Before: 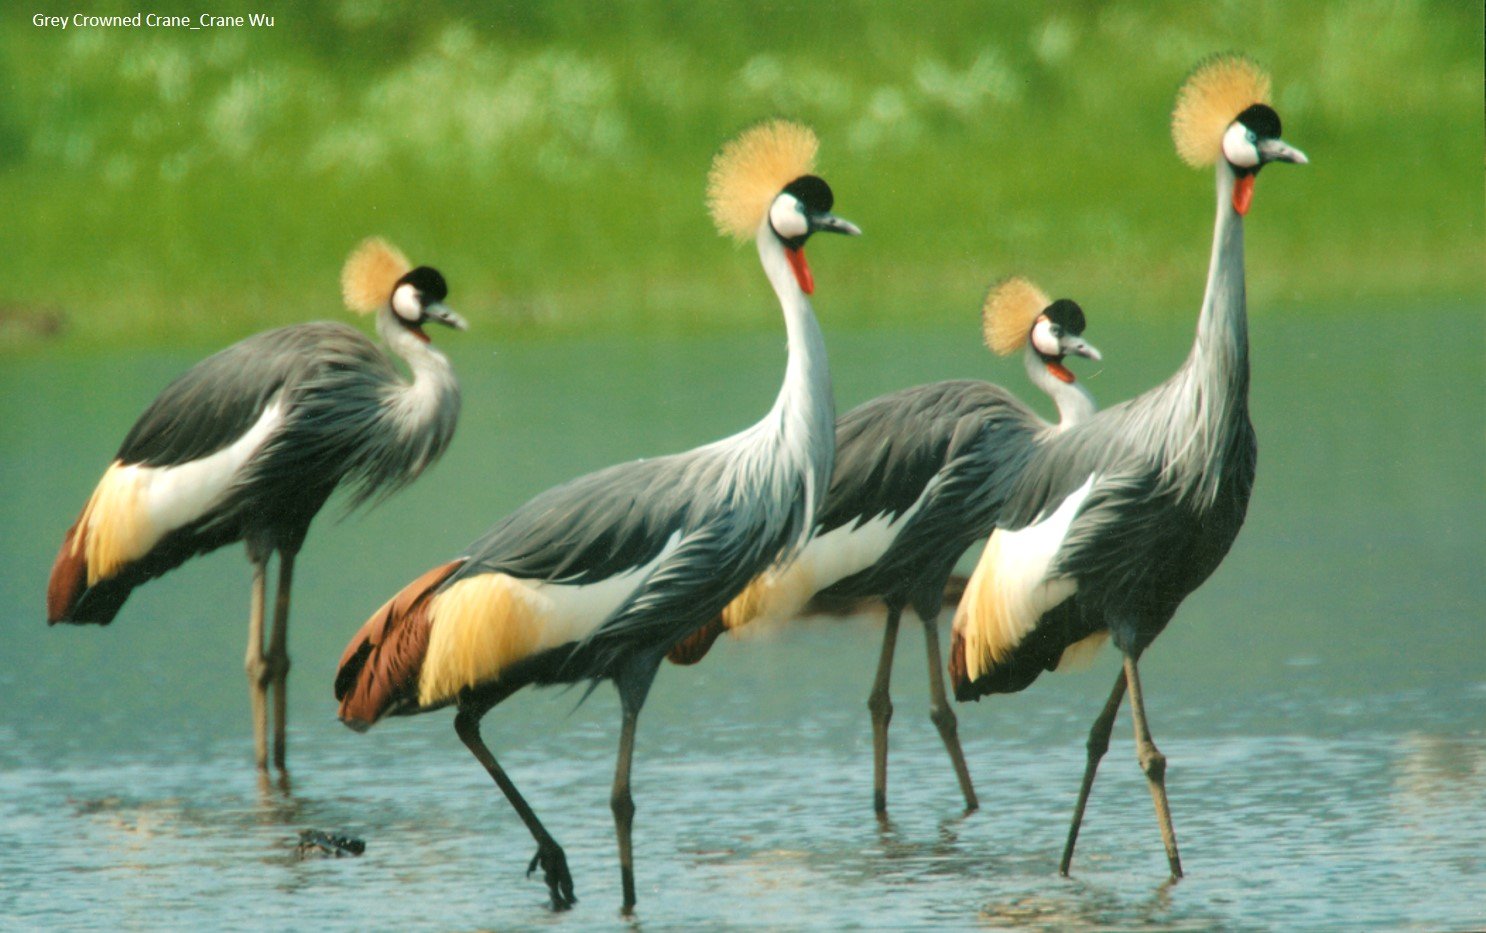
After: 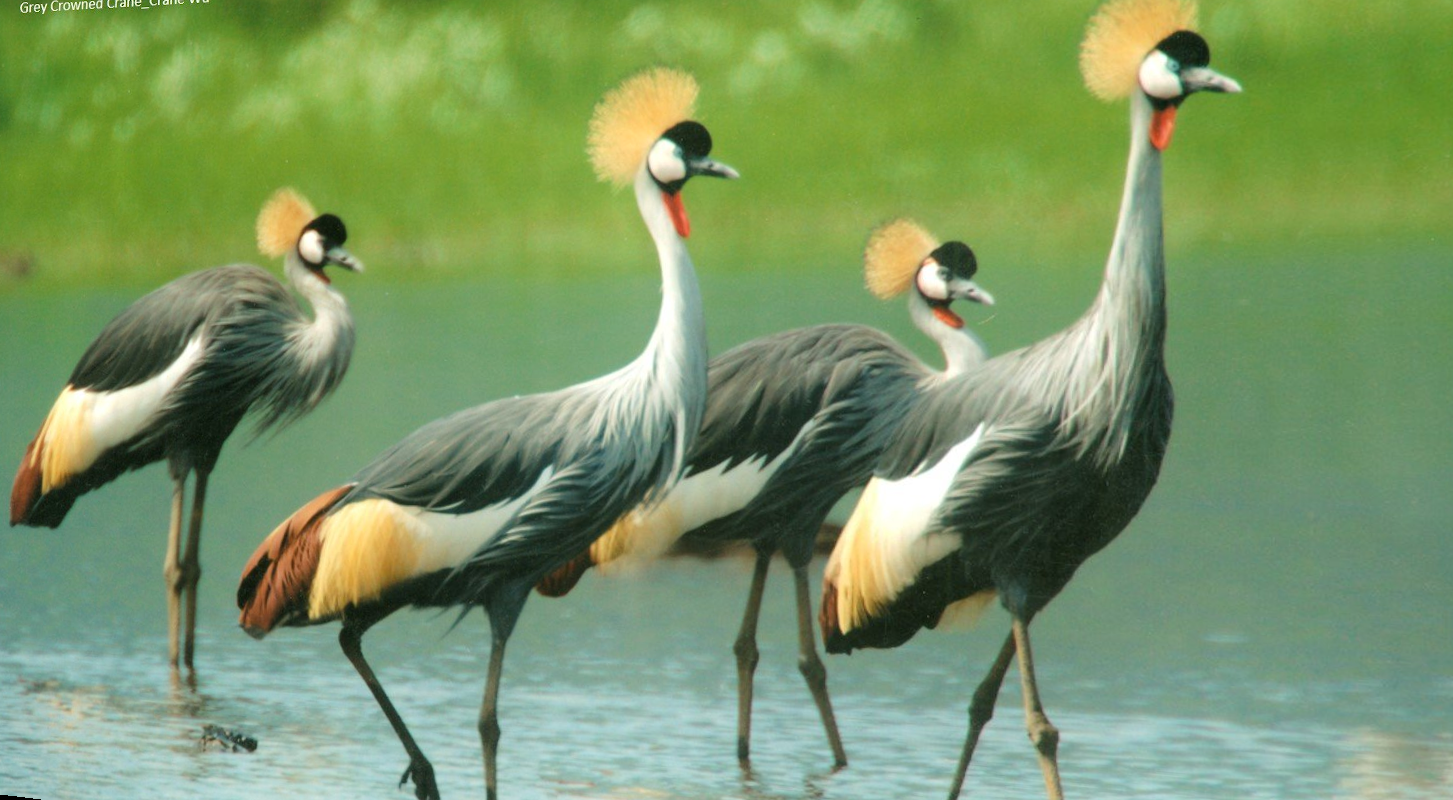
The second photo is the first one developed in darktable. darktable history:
shadows and highlights: shadows -21.3, highlights 100, soften with gaussian
rotate and perspective: rotation 1.69°, lens shift (vertical) -0.023, lens shift (horizontal) -0.291, crop left 0.025, crop right 0.988, crop top 0.092, crop bottom 0.842
exposure: compensate highlight preservation false
